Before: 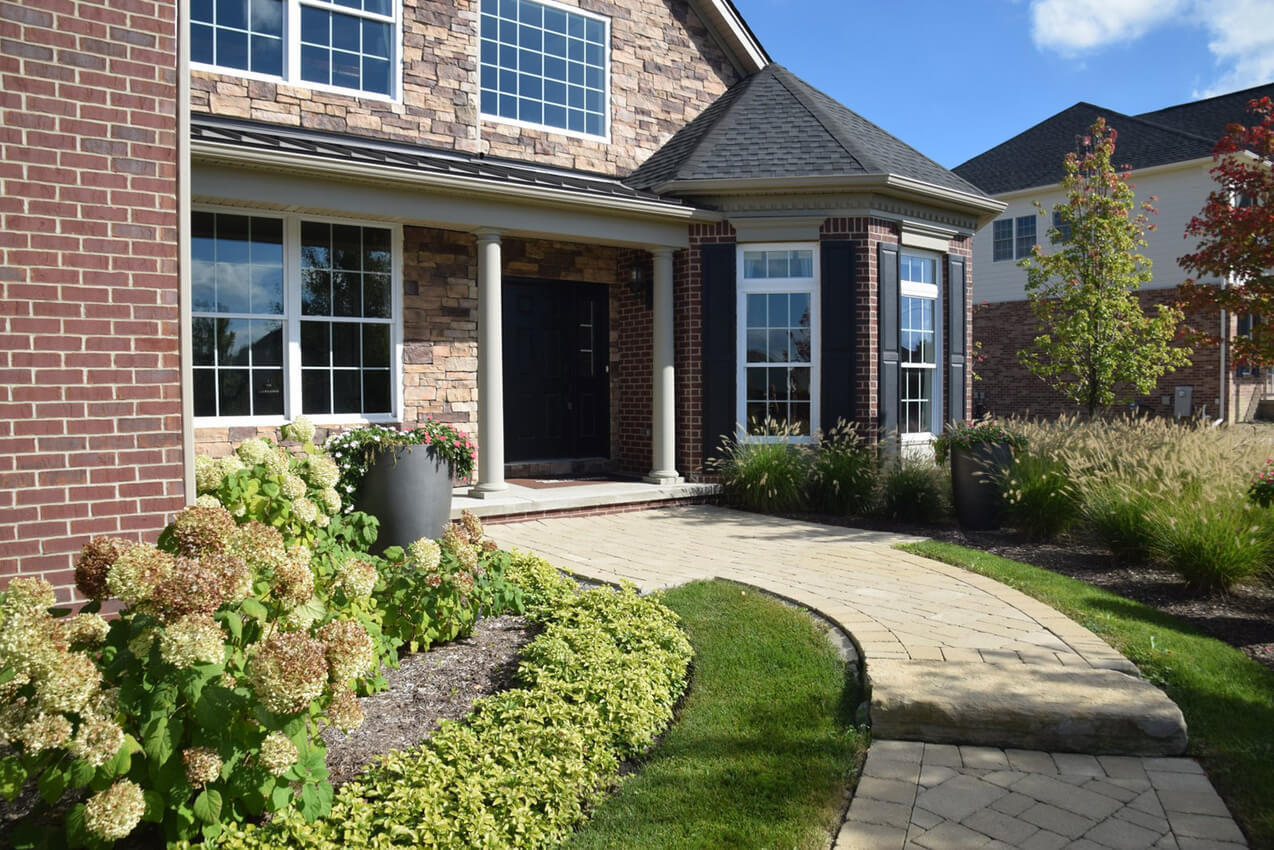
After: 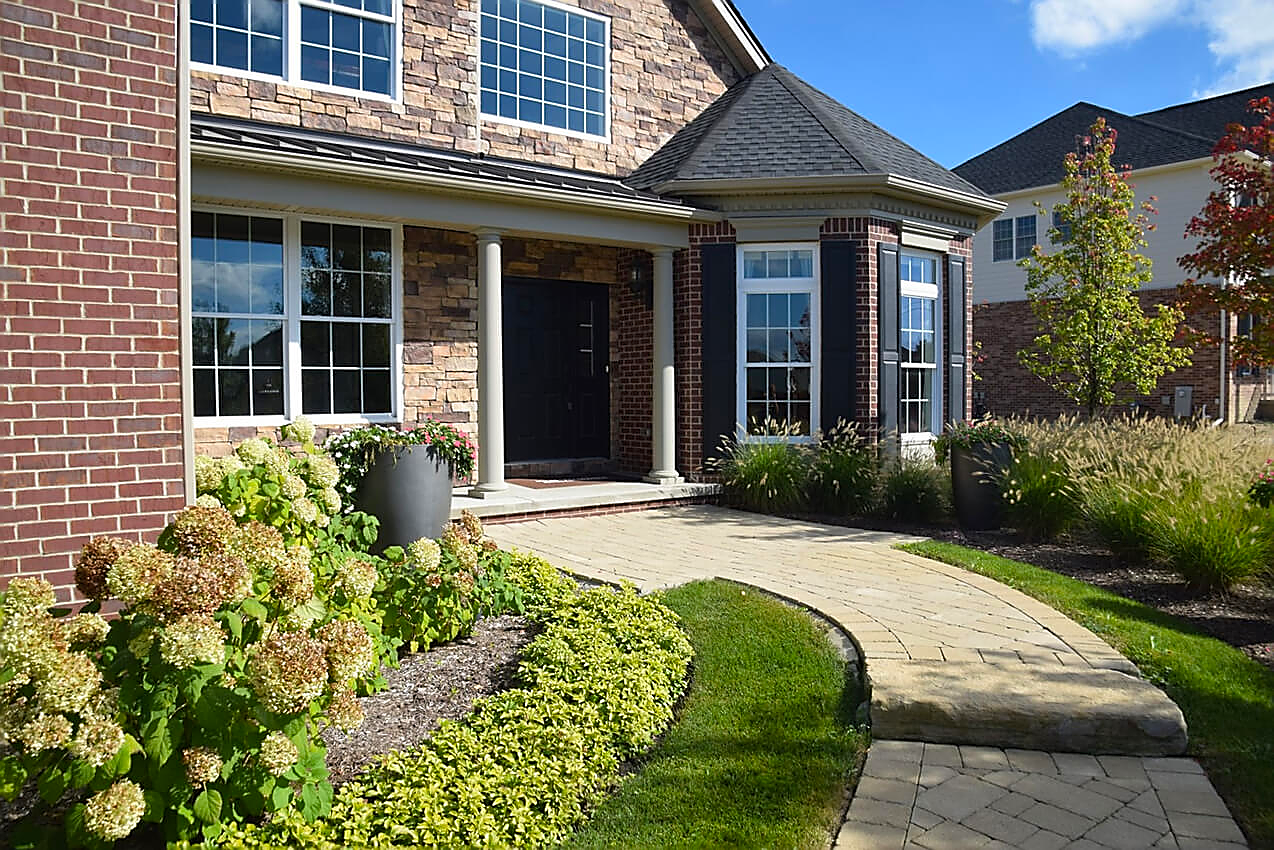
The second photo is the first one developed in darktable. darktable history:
white balance: emerald 1
color balance rgb: perceptual saturation grading › global saturation 20%, global vibrance 10%
sharpen: radius 1.4, amount 1.25, threshold 0.7
